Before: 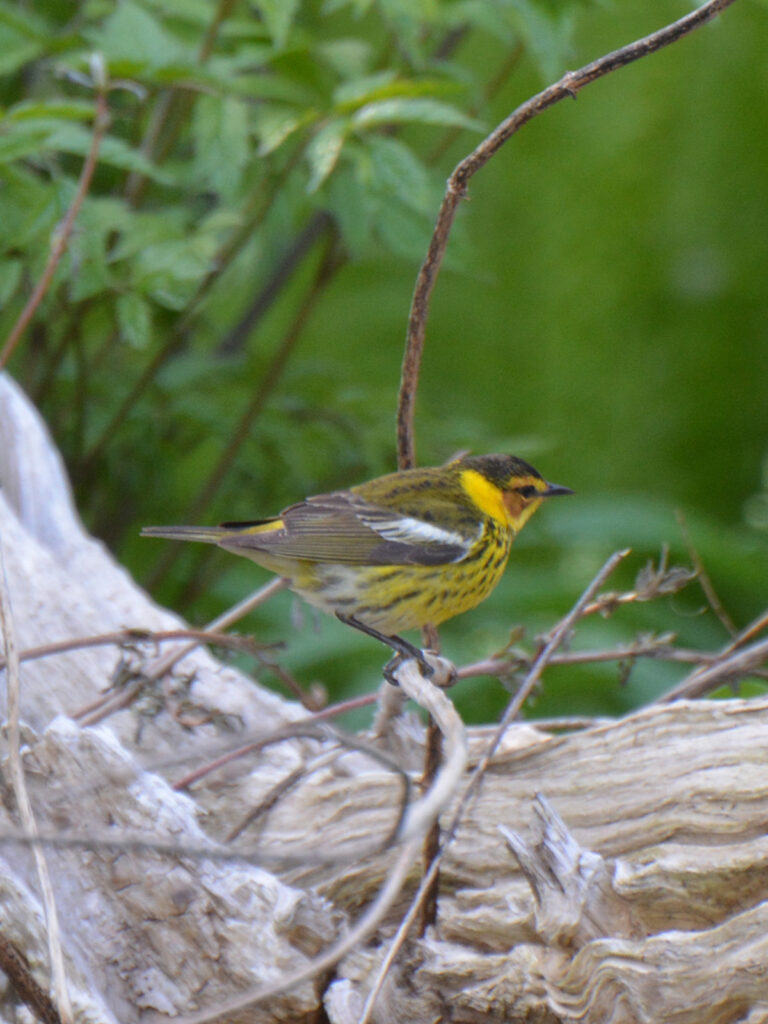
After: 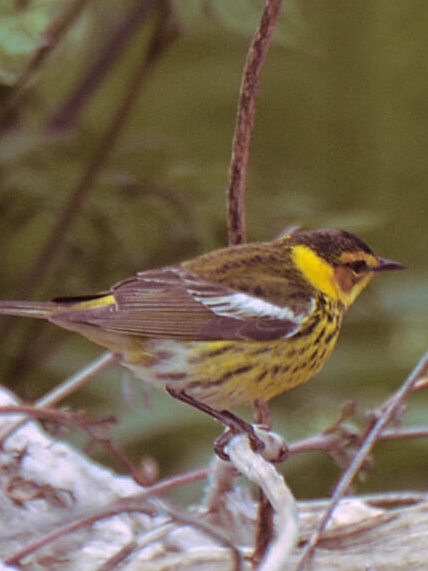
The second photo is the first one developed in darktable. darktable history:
crop and rotate: left 22.13%, top 22.054%, right 22.026%, bottom 22.102%
sharpen: on, module defaults
split-toning: highlights › hue 298.8°, highlights › saturation 0.73, compress 41.76%
